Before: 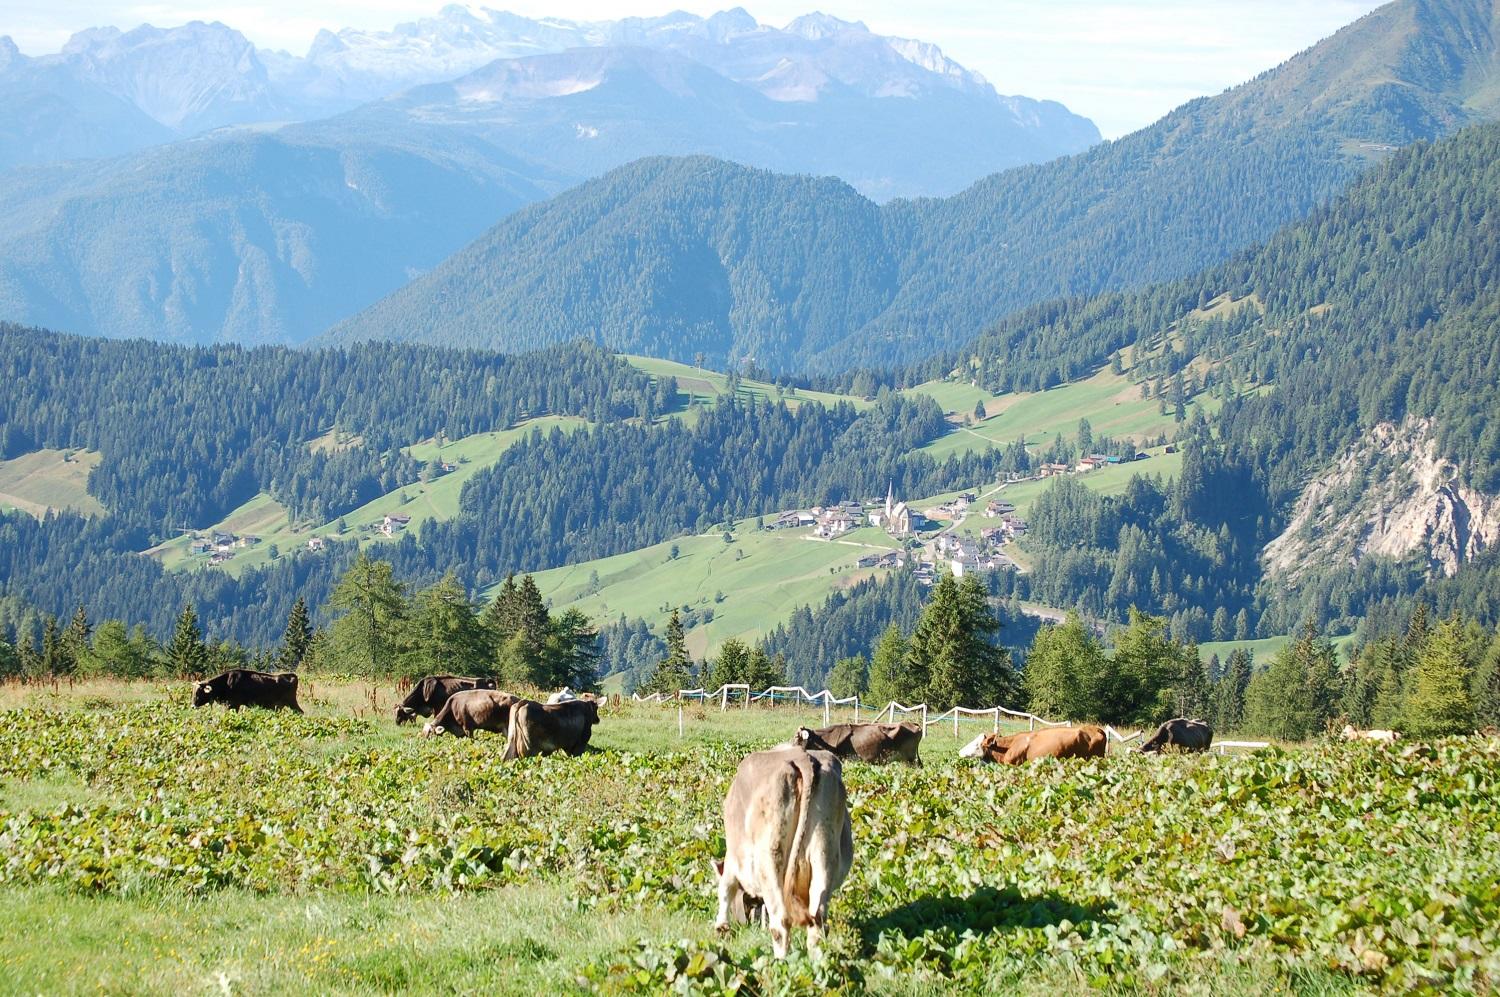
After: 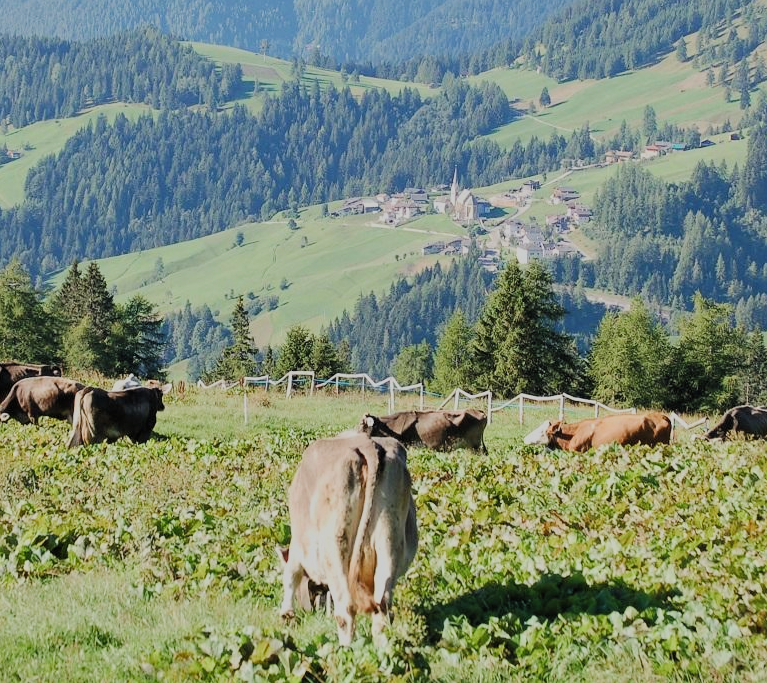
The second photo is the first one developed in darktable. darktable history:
crop and rotate: left 29.027%, top 31.412%, right 19.804%
shadows and highlights: shadows 33.32, highlights -47.53, compress 49.74%, soften with gaussian
filmic rgb: black relative exposure -7.65 EV, white relative exposure 4.56 EV, hardness 3.61, color science v5 (2021), contrast in shadows safe, contrast in highlights safe
